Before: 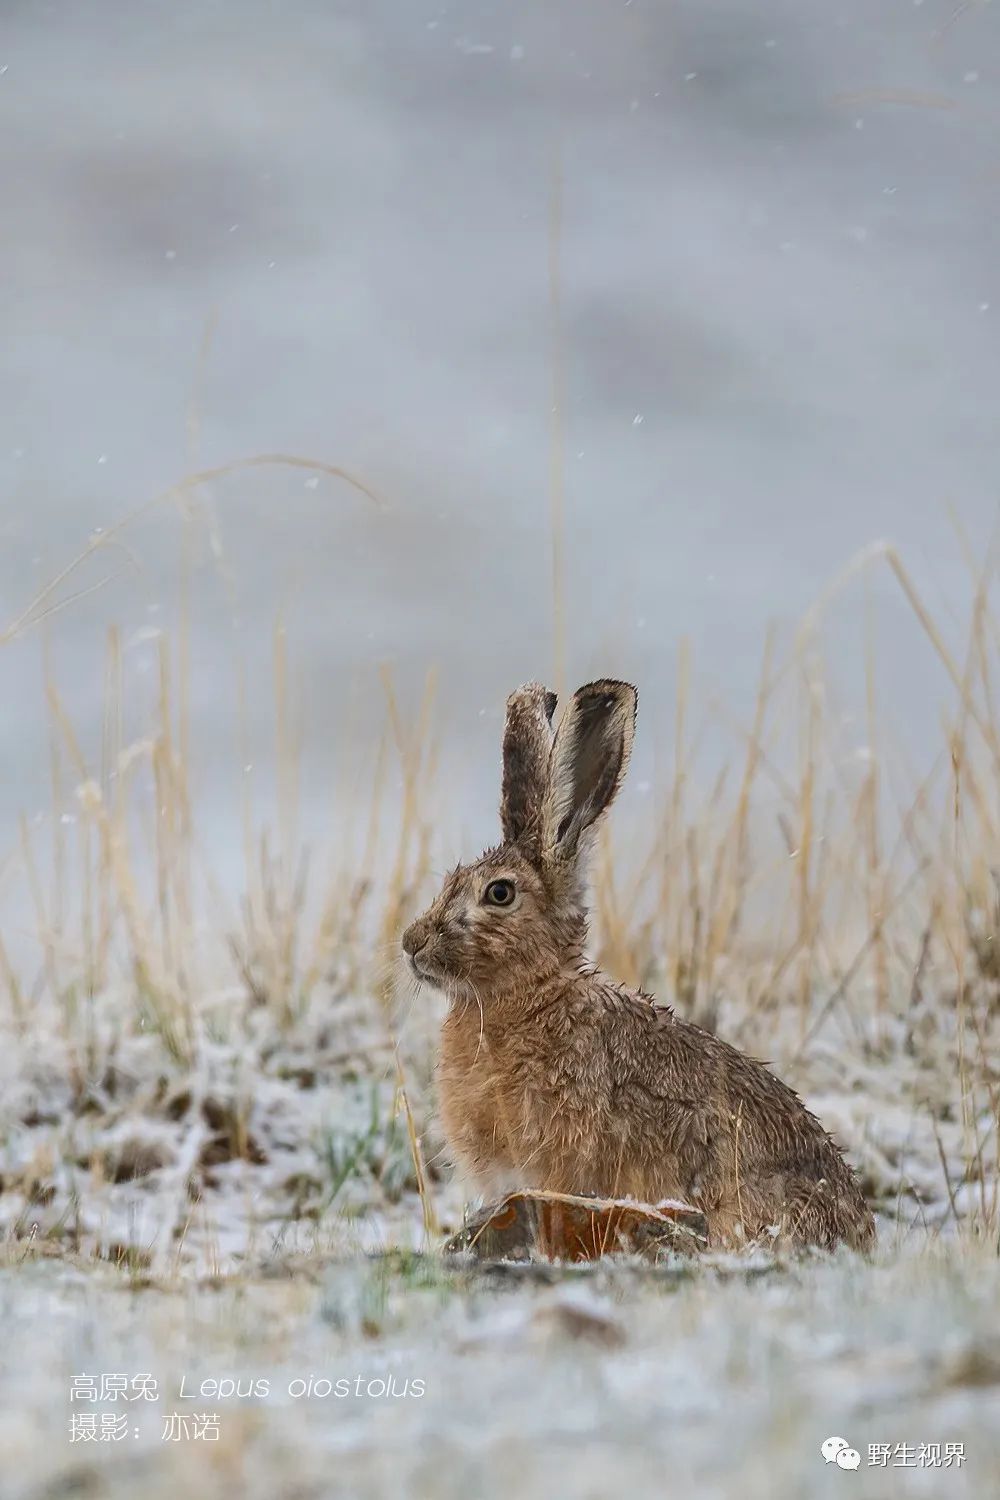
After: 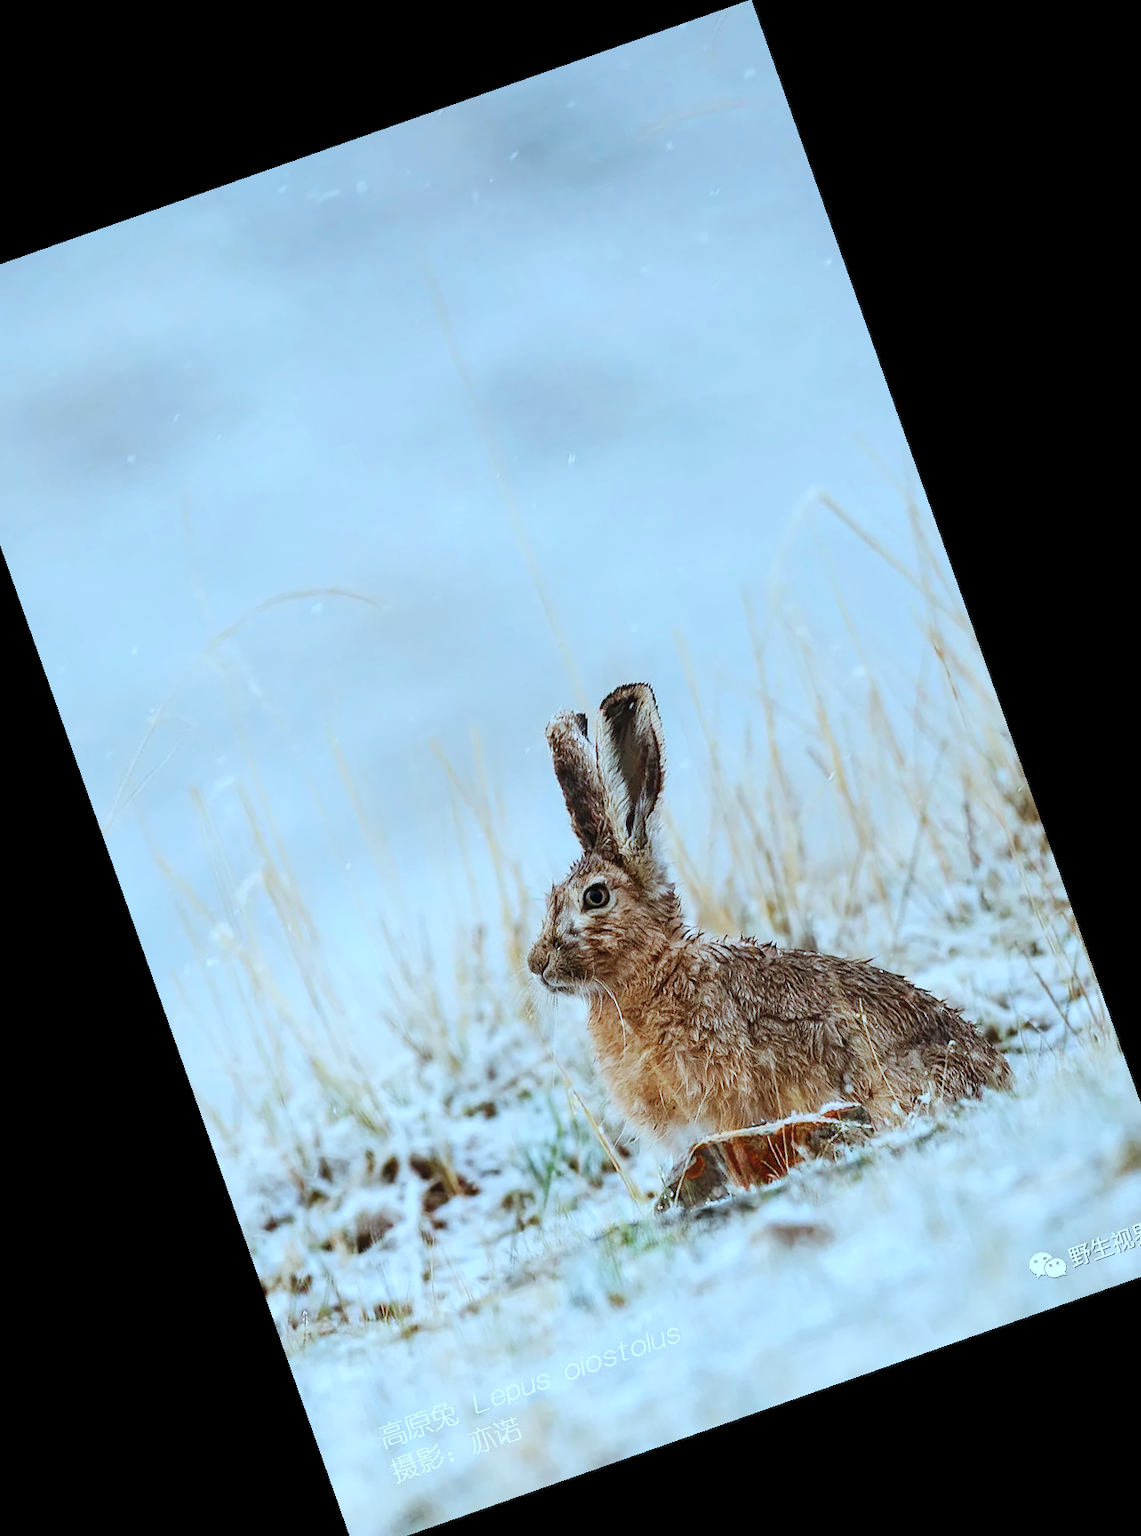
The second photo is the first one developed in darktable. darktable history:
base curve: curves: ch0 [(0, 0) (0.036, 0.025) (0.121, 0.166) (0.206, 0.329) (0.605, 0.79) (1, 1)], preserve colors none
color correction: highlights a* -10.69, highlights b* -19.19
crop and rotate: angle 19.43°, left 6.812%, right 4.125%, bottom 1.087%
